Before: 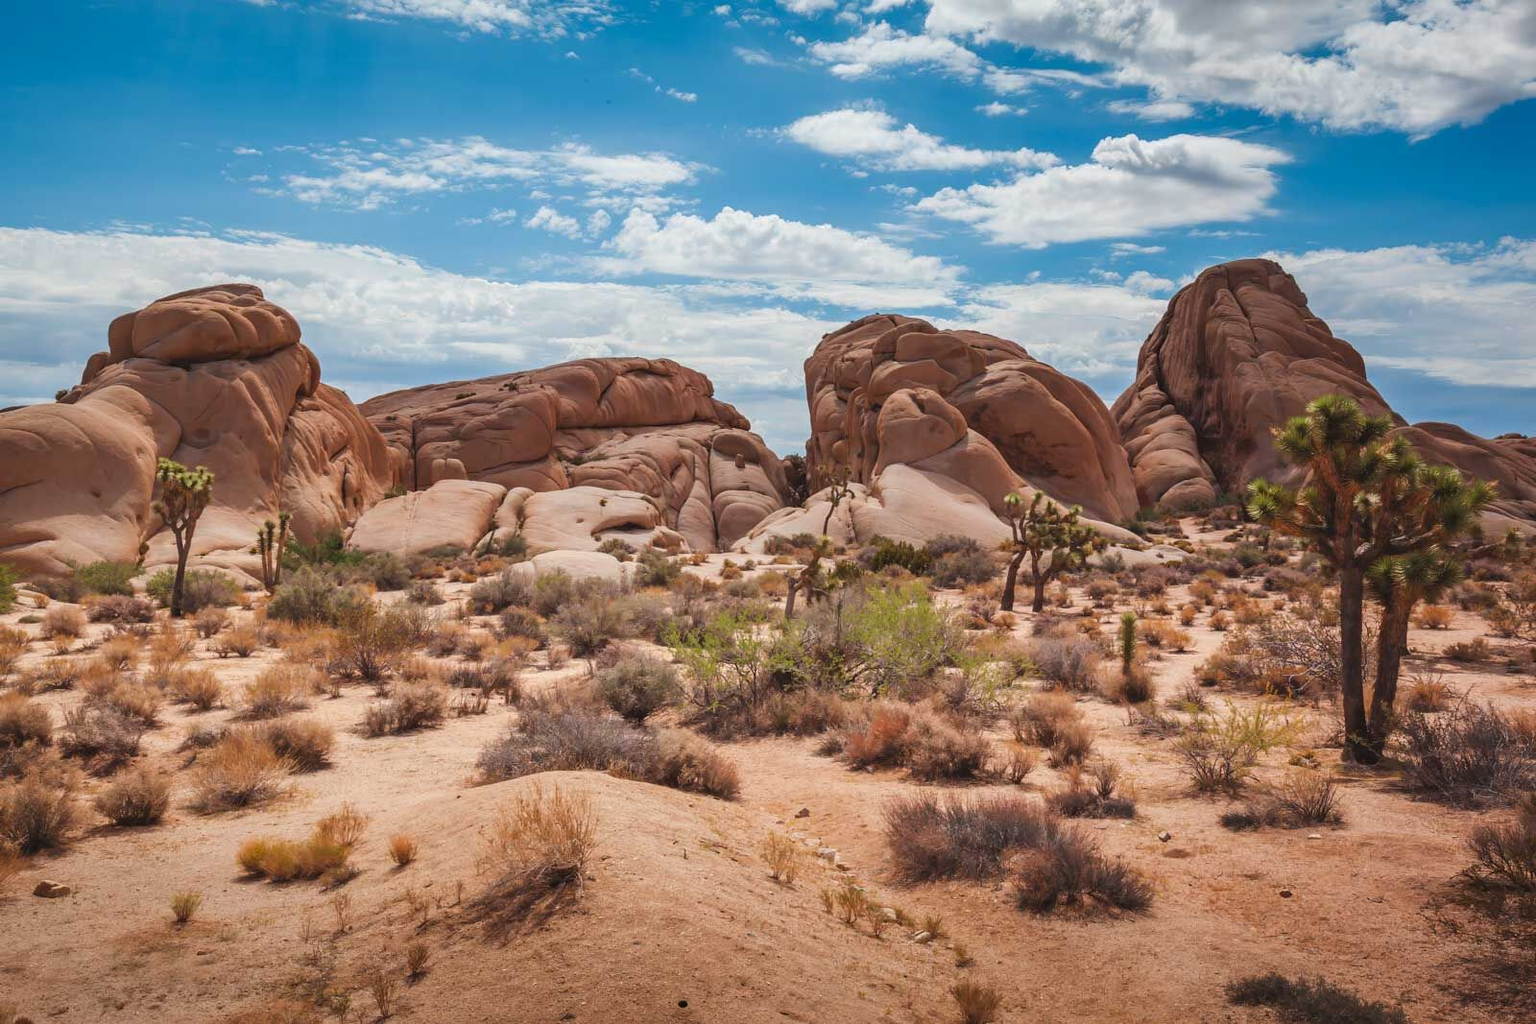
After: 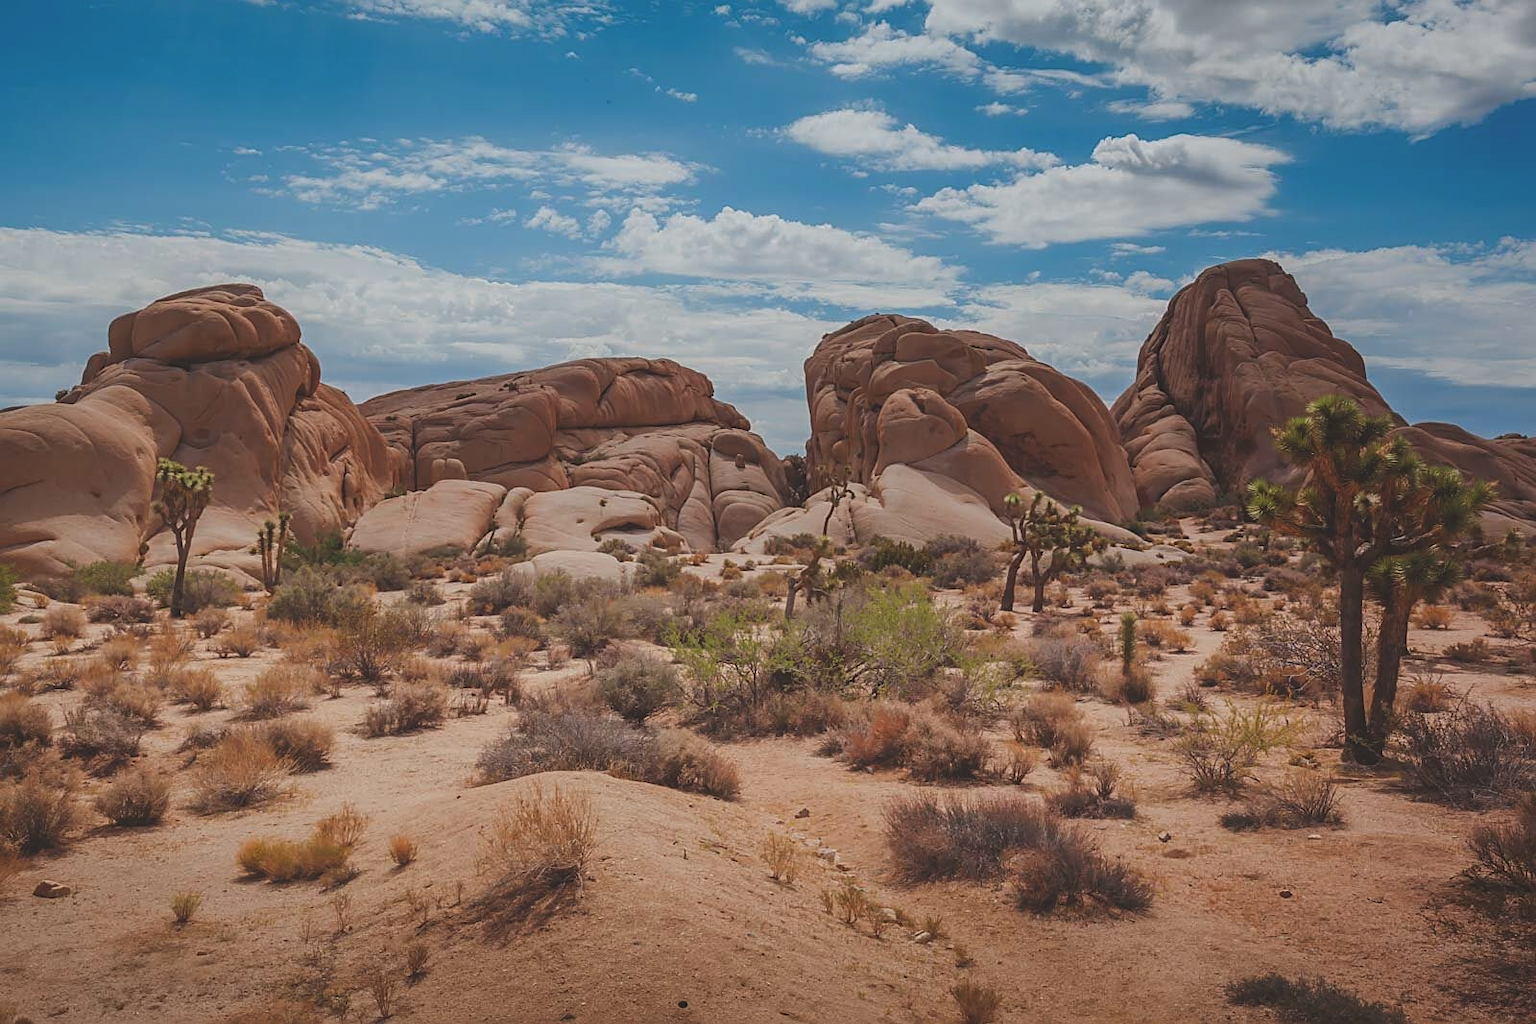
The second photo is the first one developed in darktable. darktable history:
contrast equalizer: octaves 7, y [[0.6 ×6], [0.55 ×6], [0 ×6], [0 ×6], [0 ×6]], mix -0.3
exposure: black level correction -0.015, exposure -0.5 EV, compensate highlight preservation false
sharpen: on, module defaults
